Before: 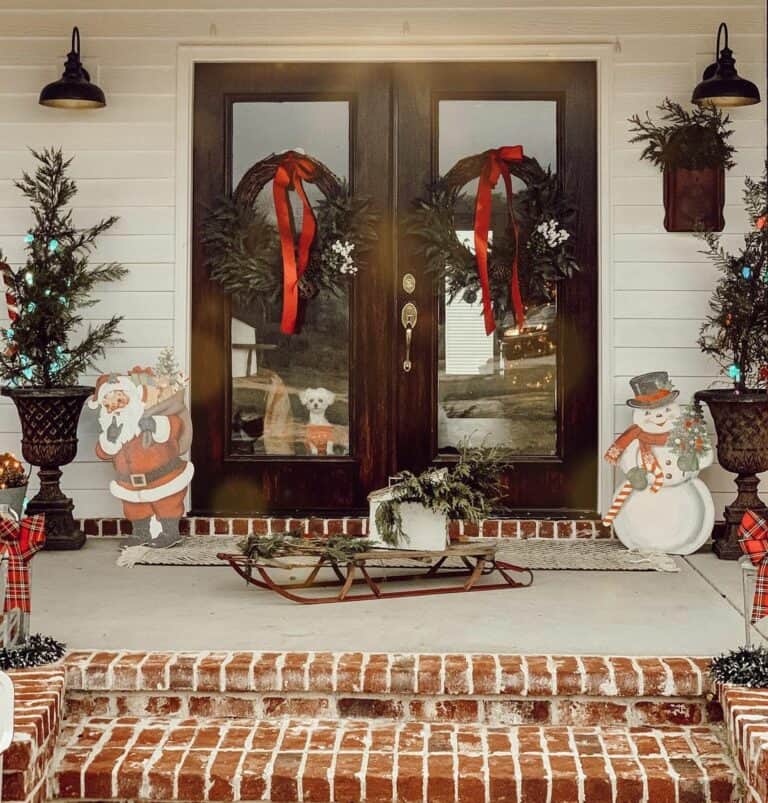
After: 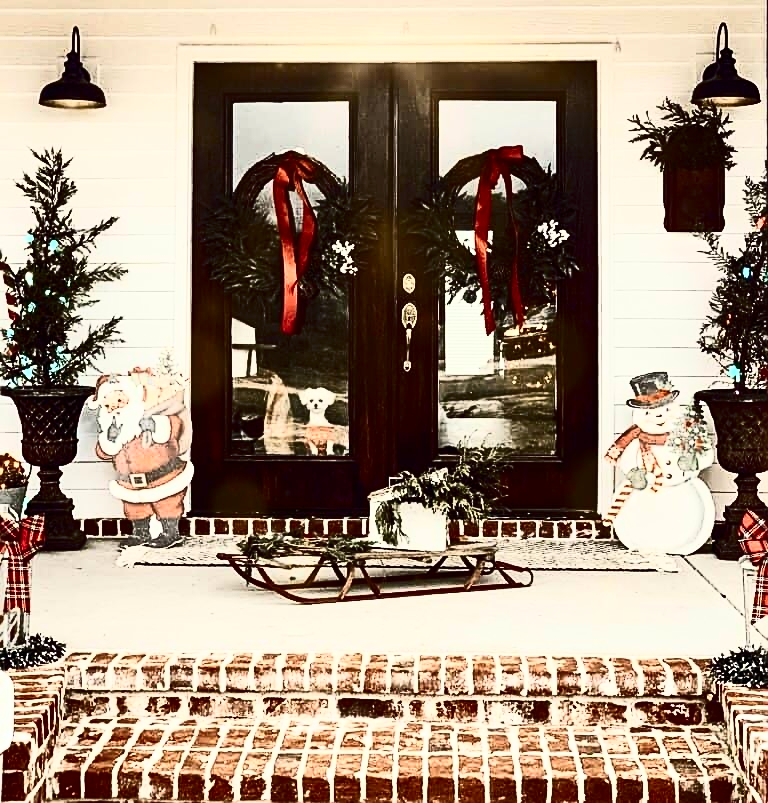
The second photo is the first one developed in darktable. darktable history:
contrast brightness saturation: contrast 0.93, brightness 0.2
sharpen: on, module defaults
